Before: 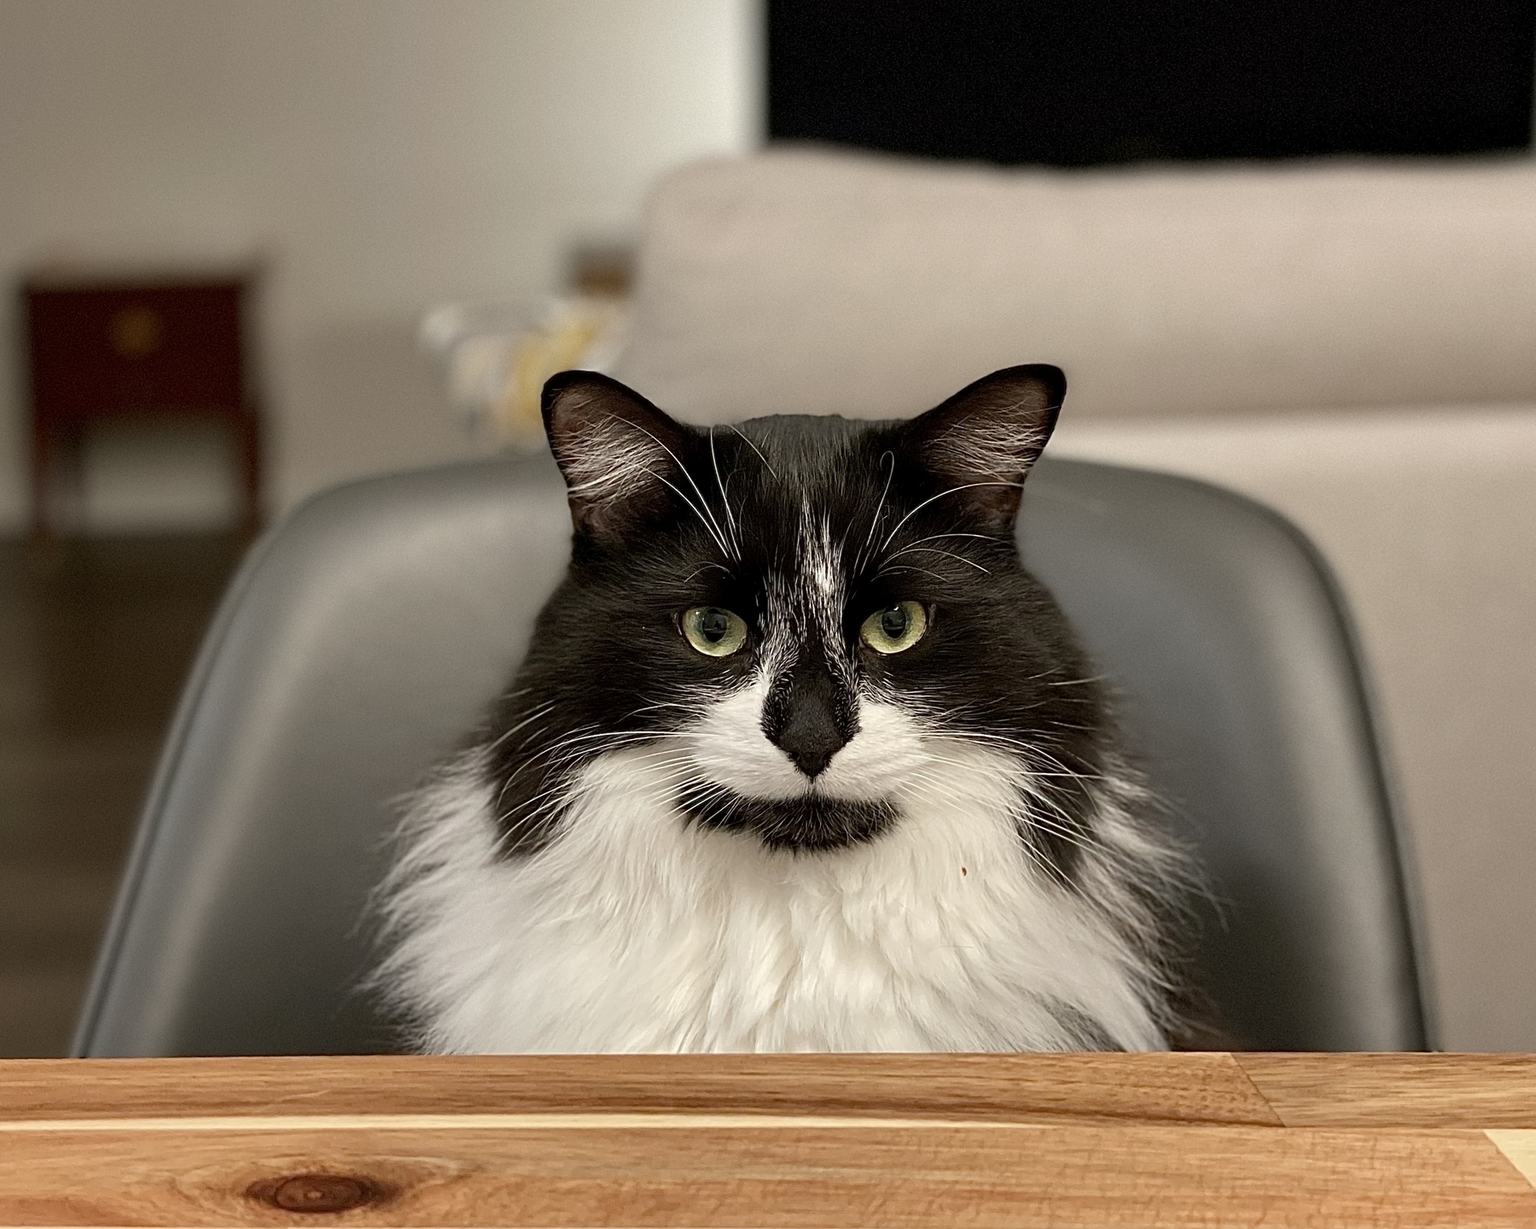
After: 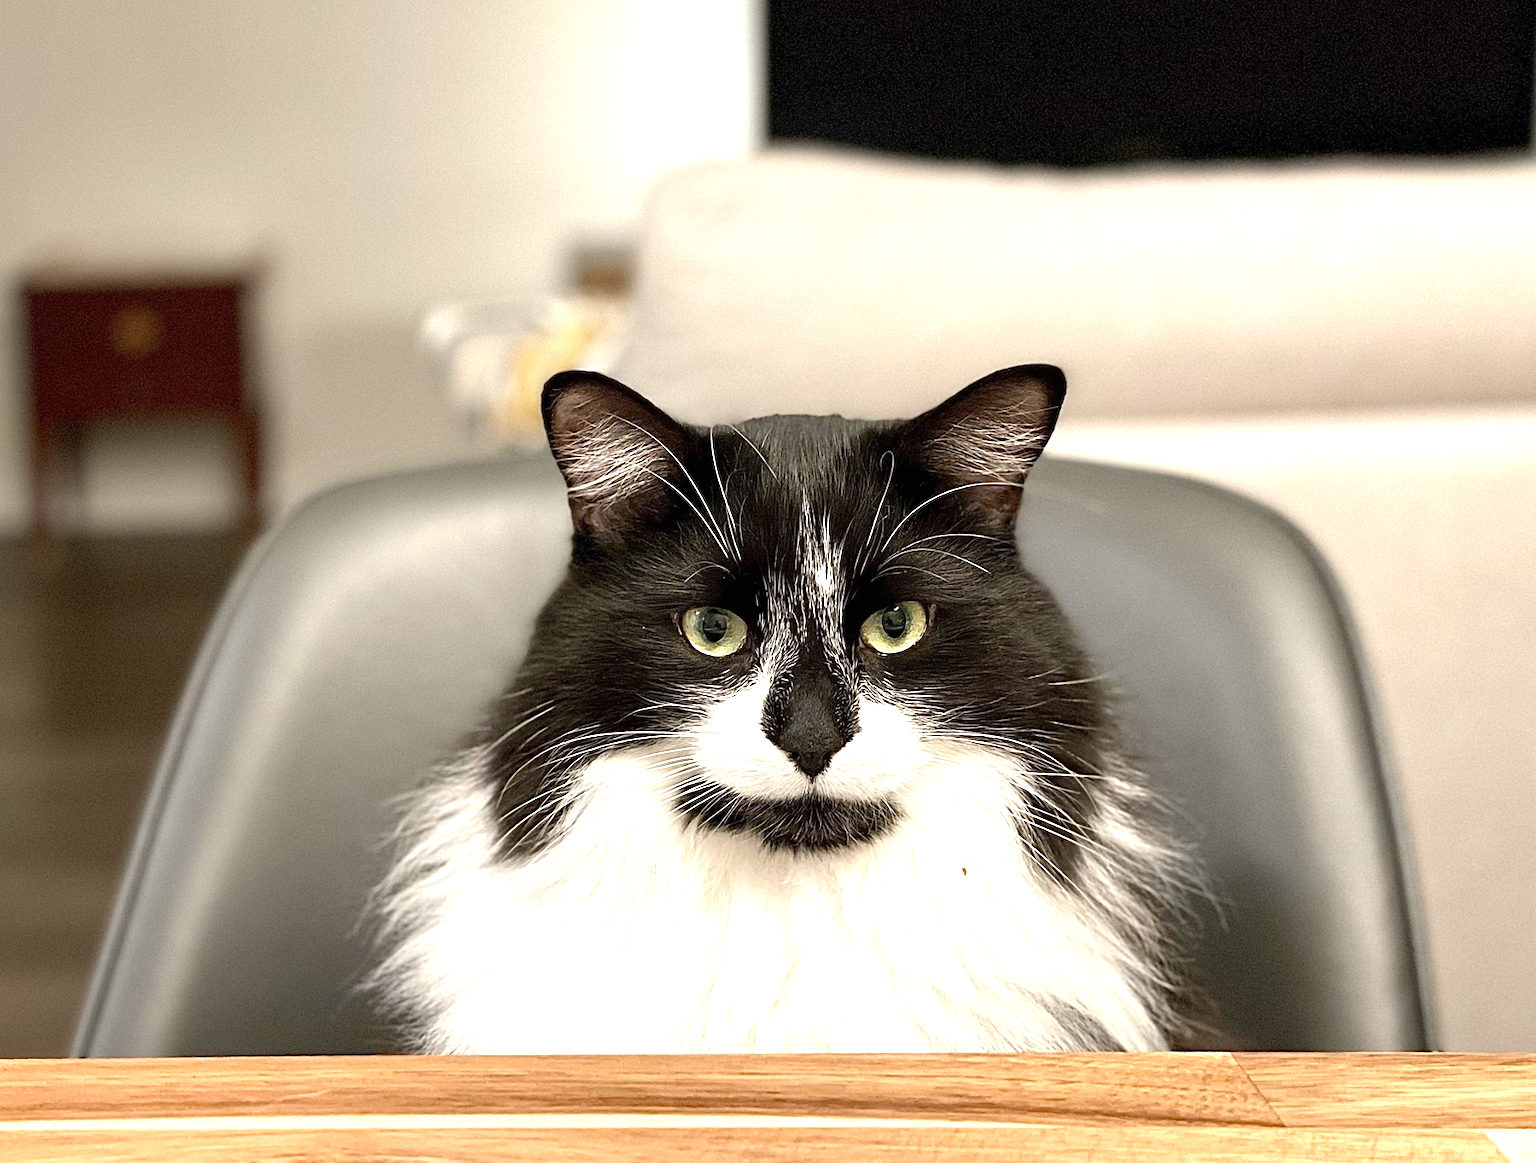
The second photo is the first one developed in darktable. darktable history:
exposure: black level correction 0, exposure 1.189 EV, compensate highlight preservation false
crop and rotate: top 0.01%, bottom 5.226%
